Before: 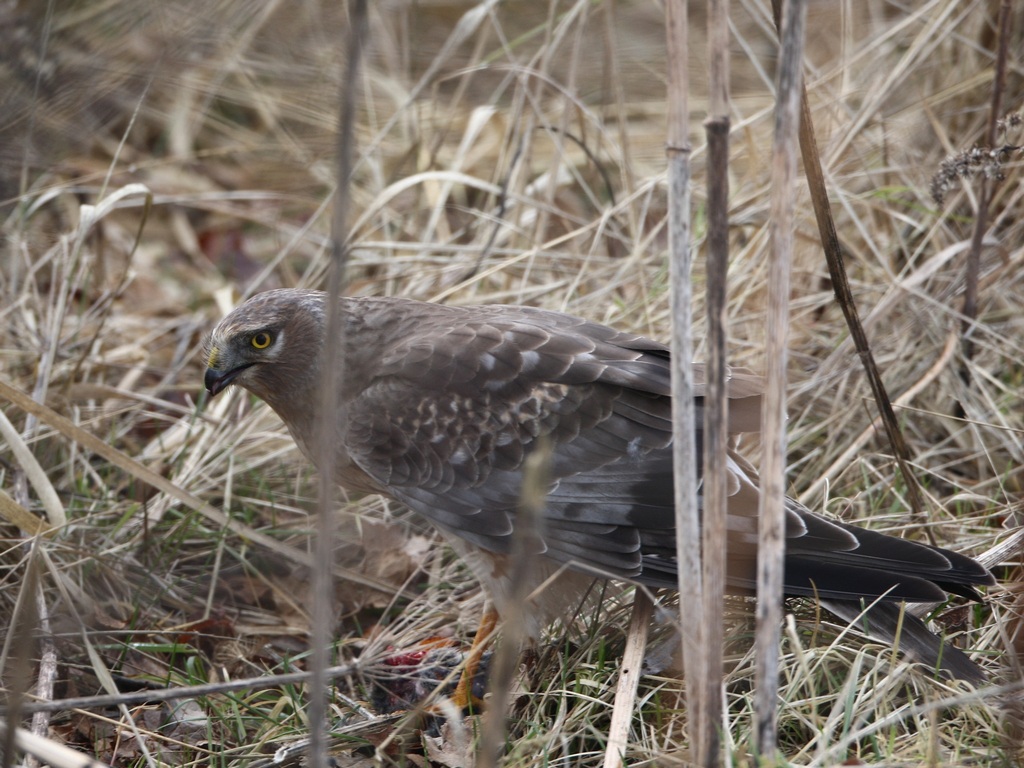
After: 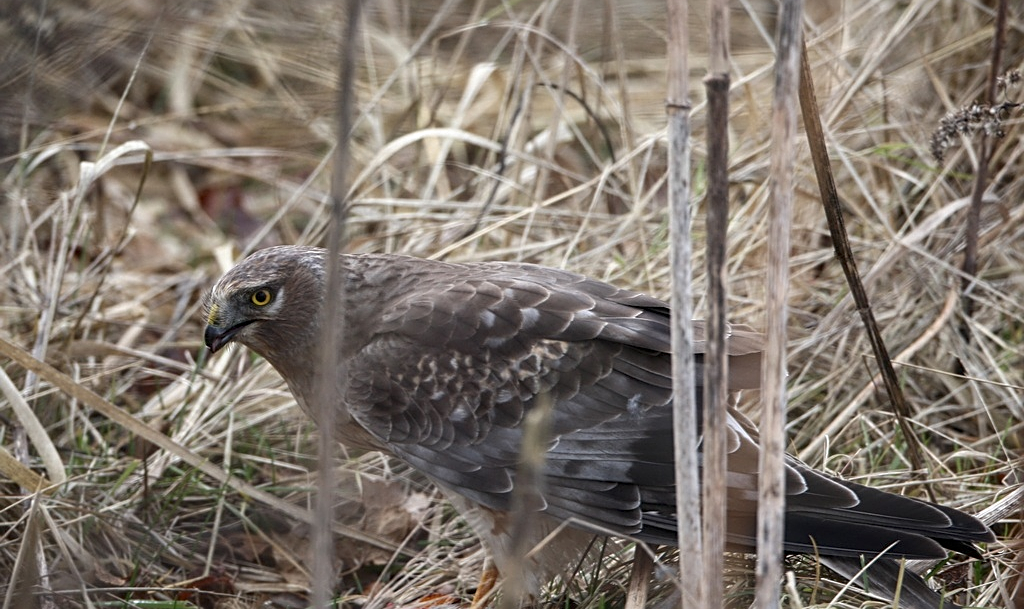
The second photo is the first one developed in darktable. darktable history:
crop and rotate: top 5.649%, bottom 14.94%
local contrast: on, module defaults
sharpen: on, module defaults
